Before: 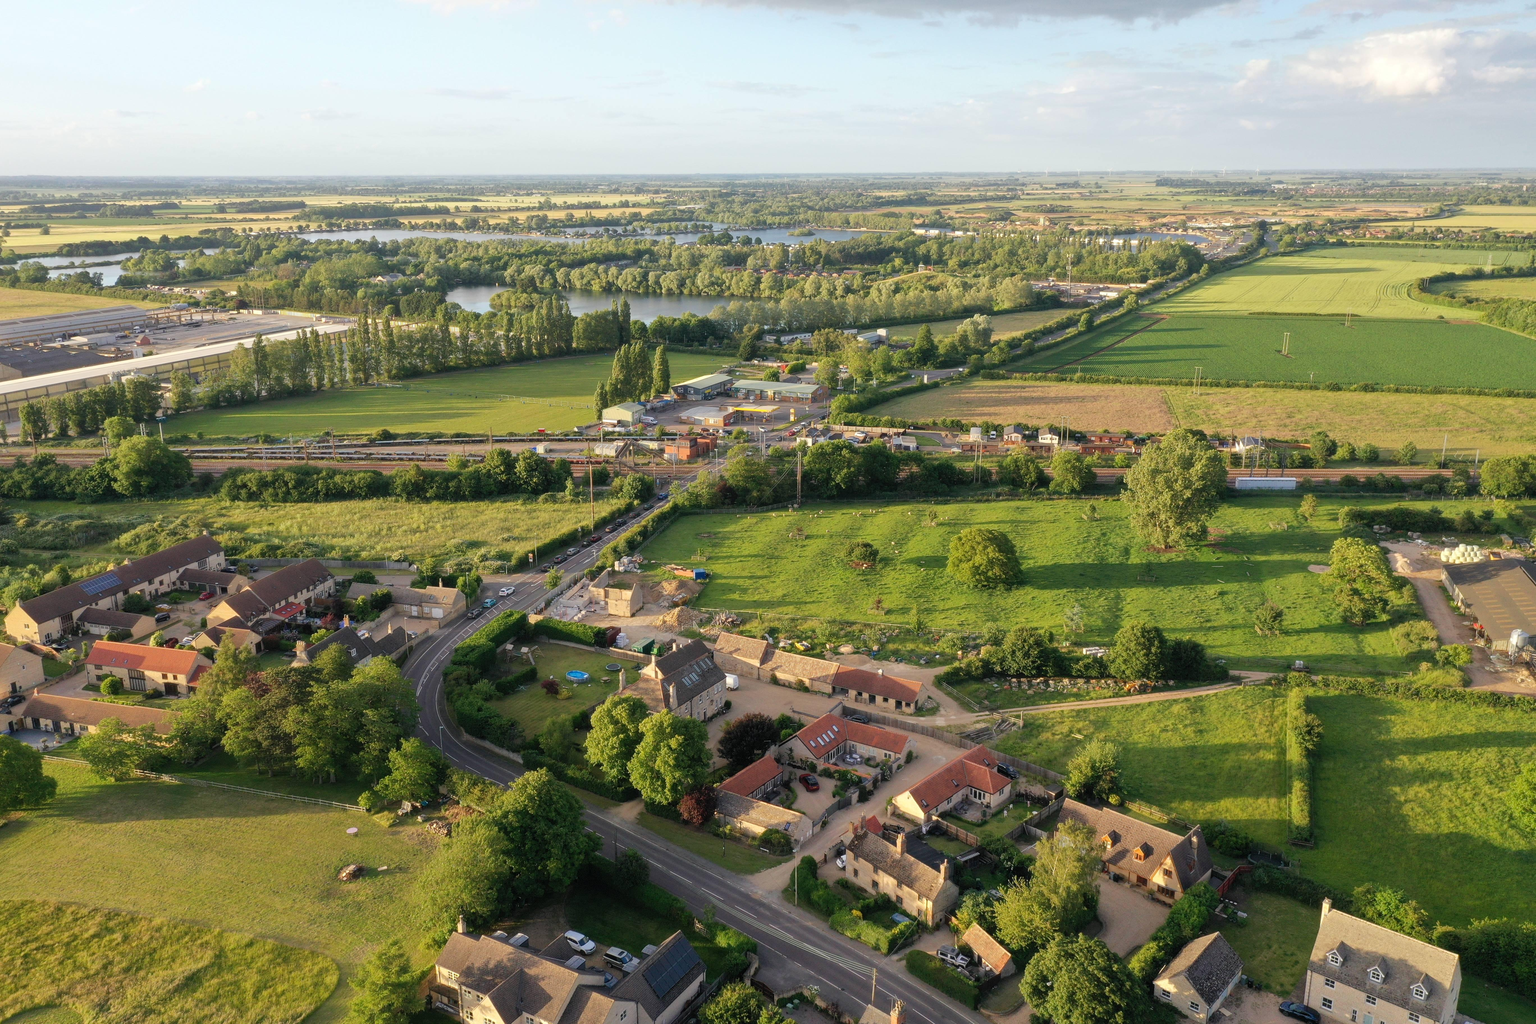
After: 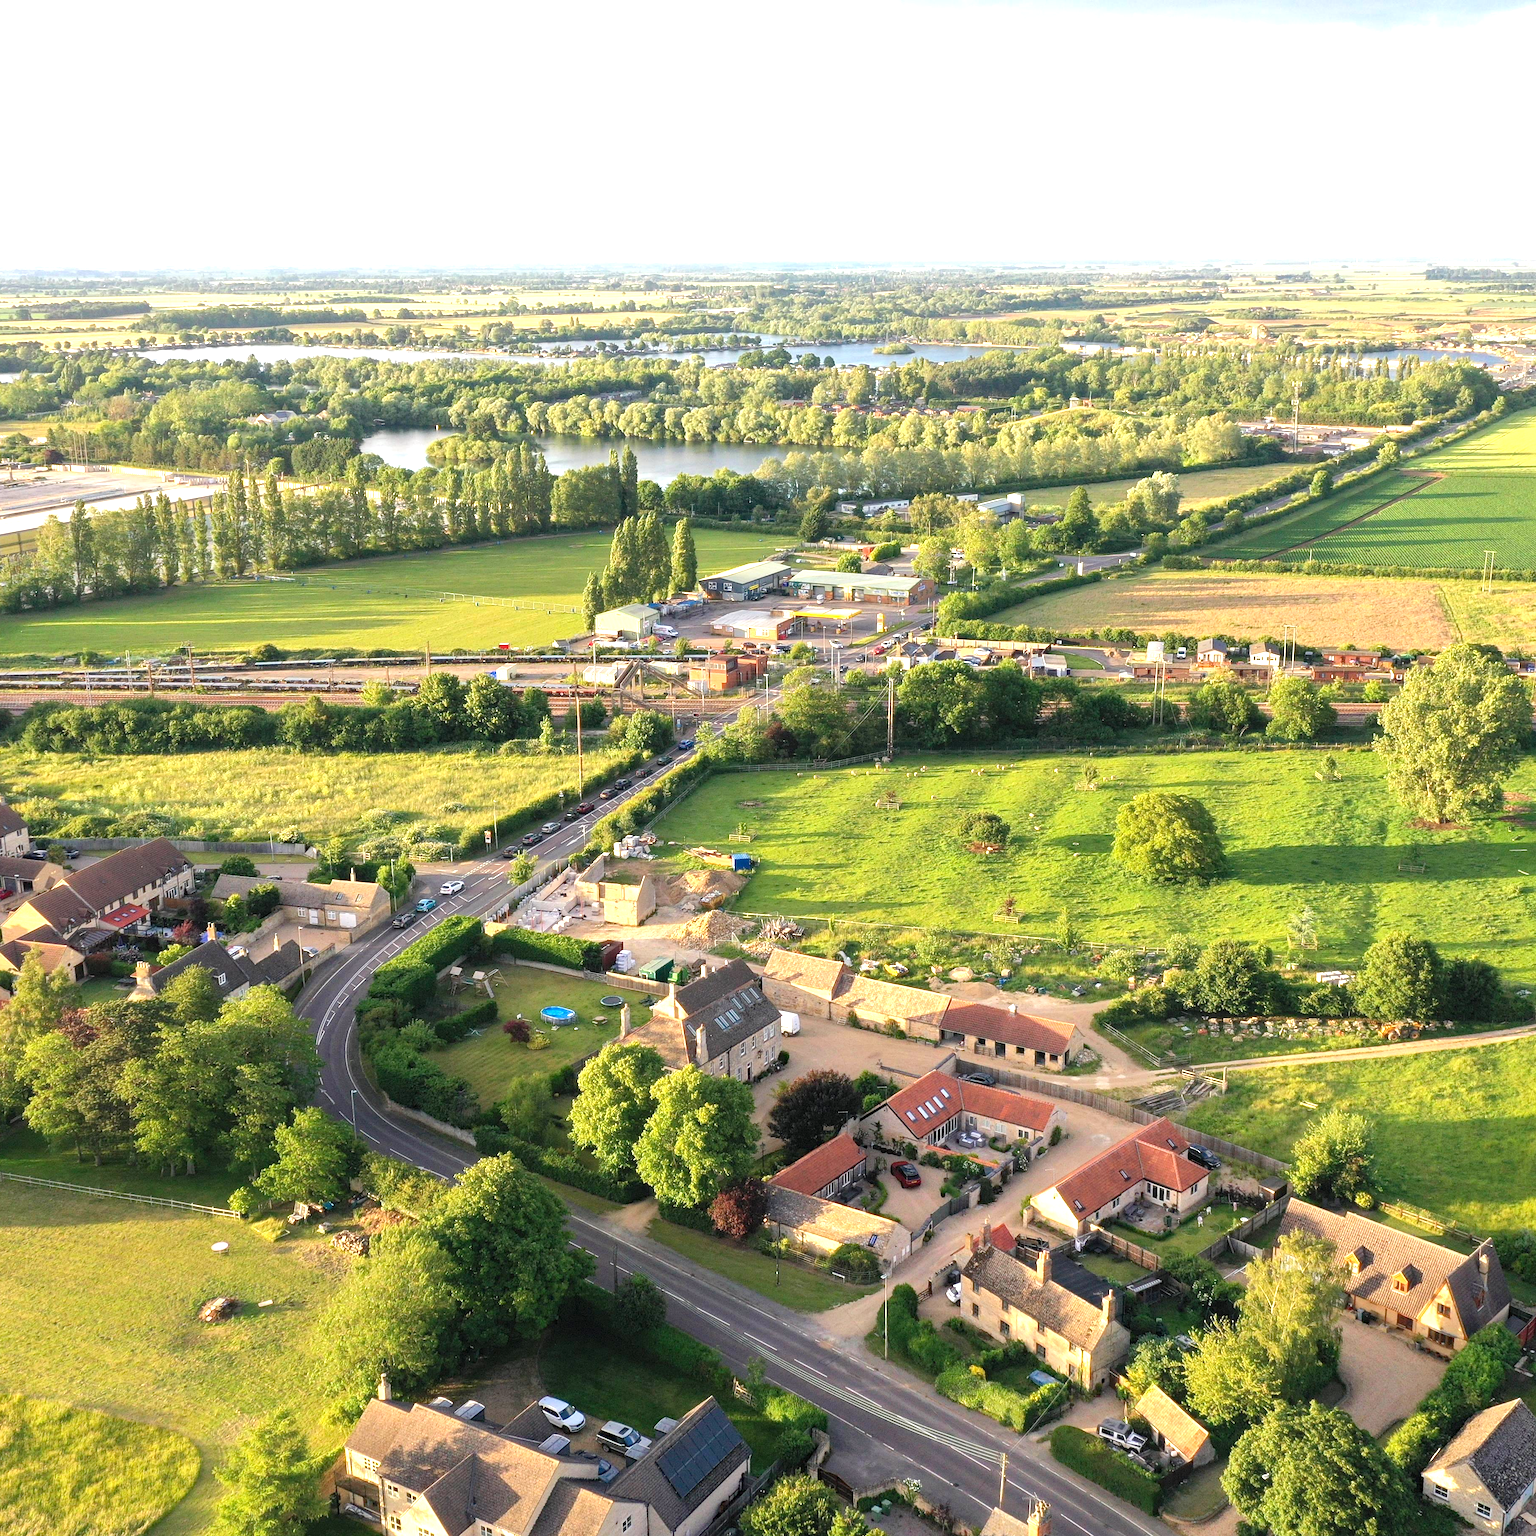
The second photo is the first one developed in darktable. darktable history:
exposure: black level correction 0, exposure 1.1 EV, compensate highlight preservation false
haze removal: compatibility mode true, adaptive false
crop and rotate: left 13.409%, right 19.924%
